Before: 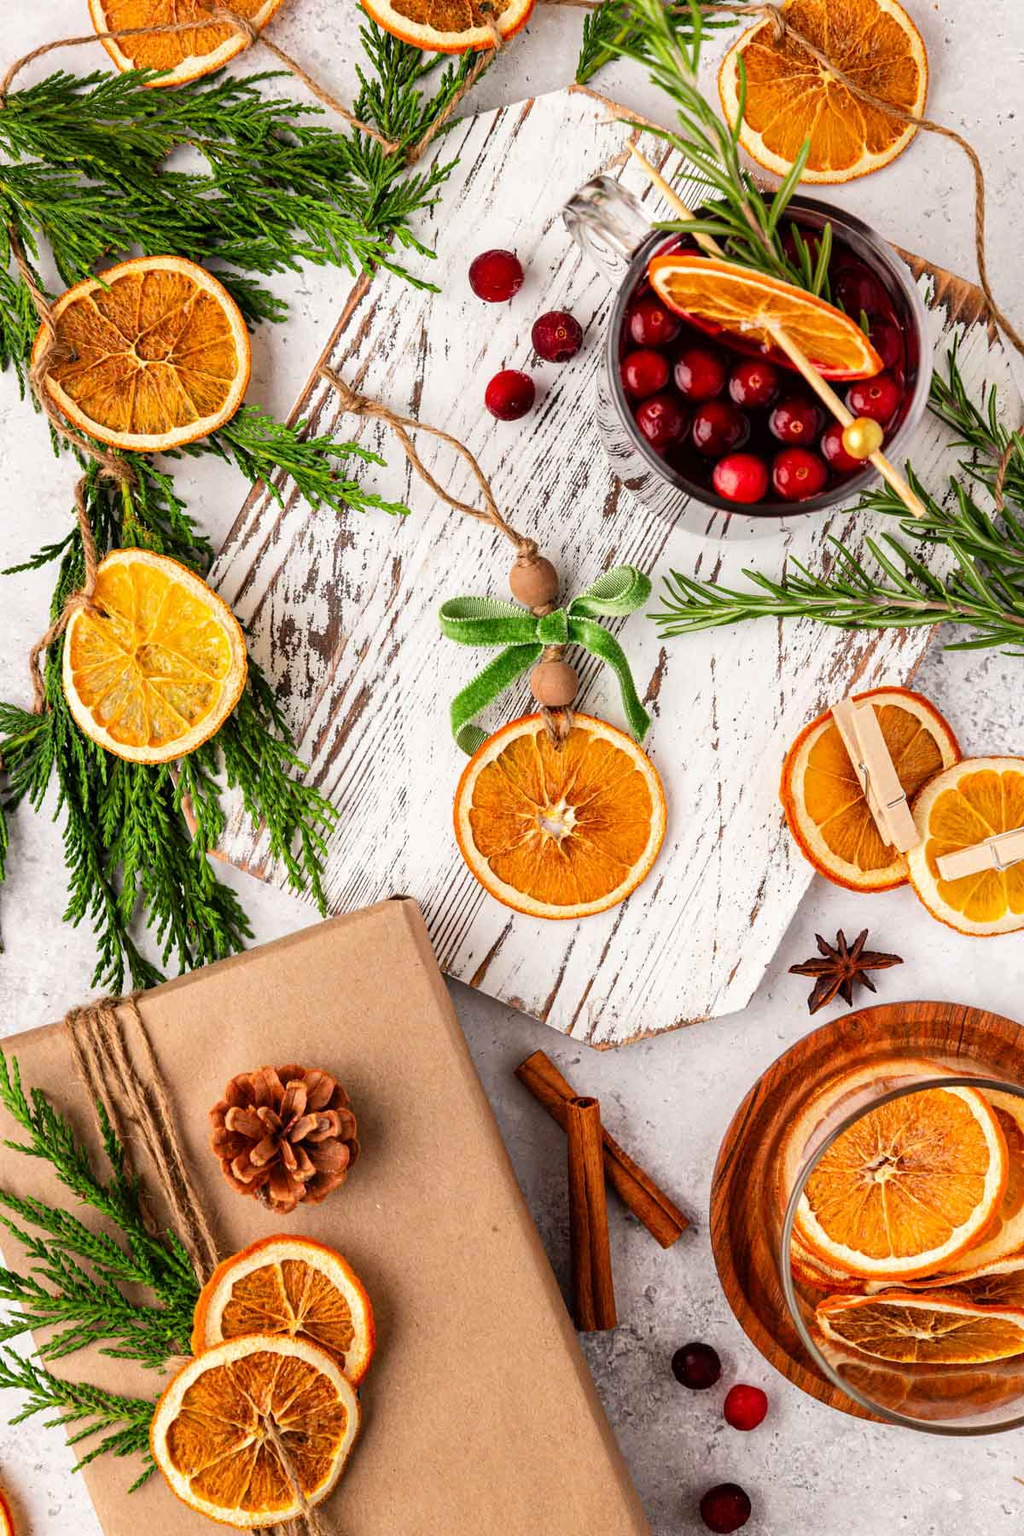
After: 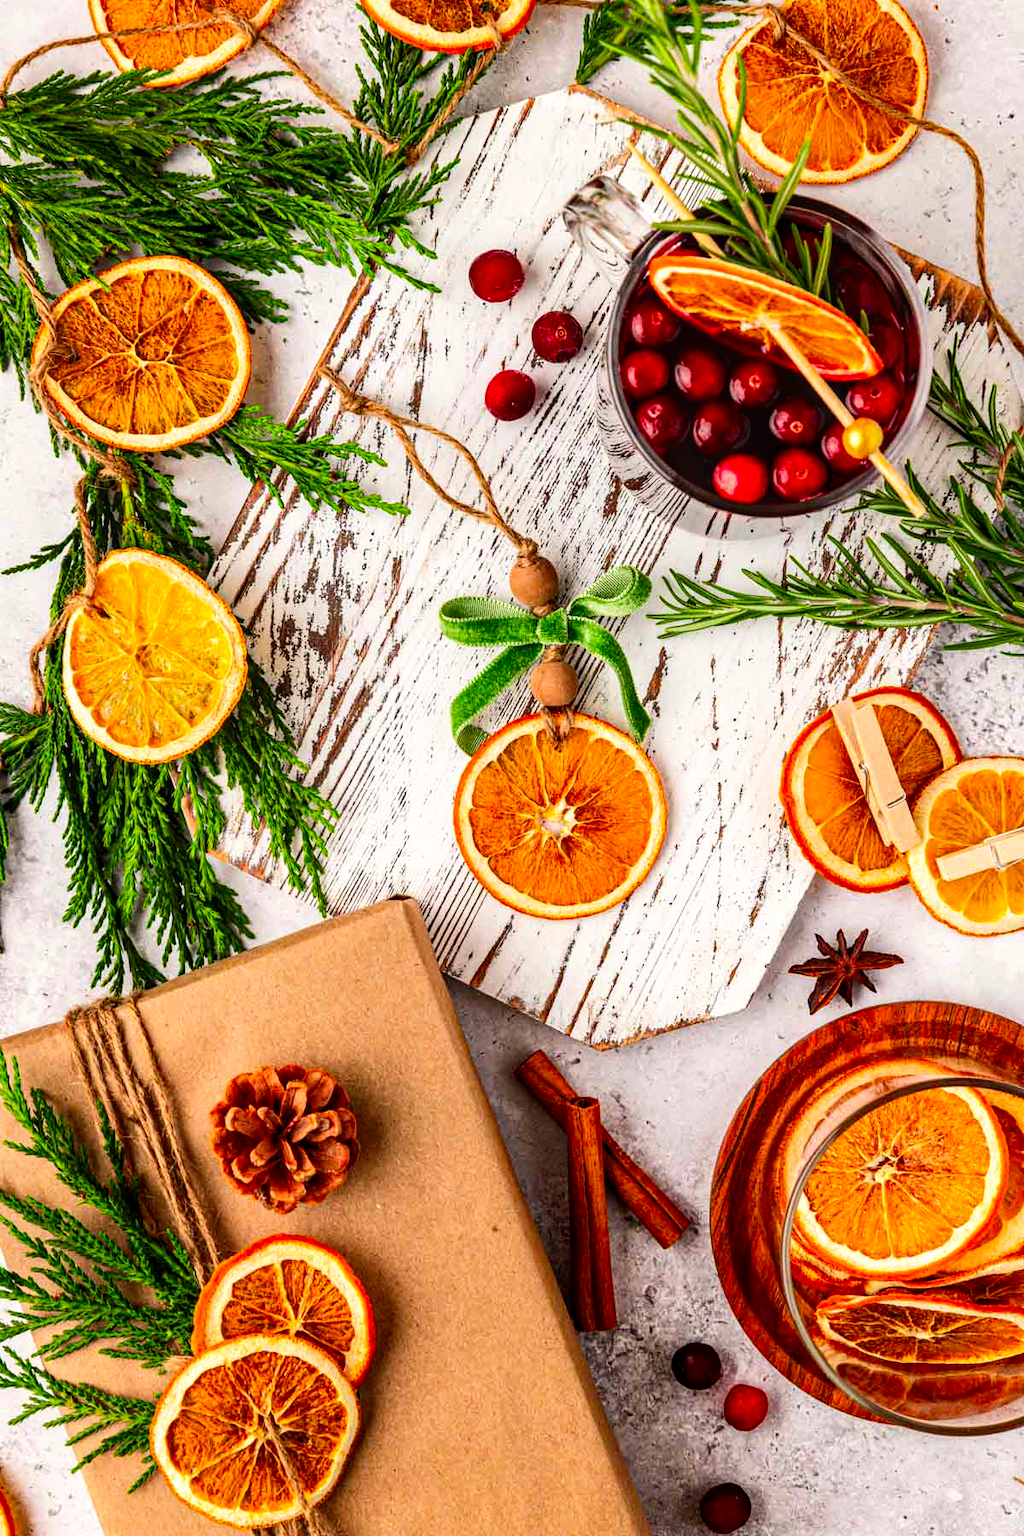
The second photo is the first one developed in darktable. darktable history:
haze removal: strength 0.292, distance 0.247, adaptive false
contrast brightness saturation: contrast 0.173, saturation 0.298
local contrast: on, module defaults
